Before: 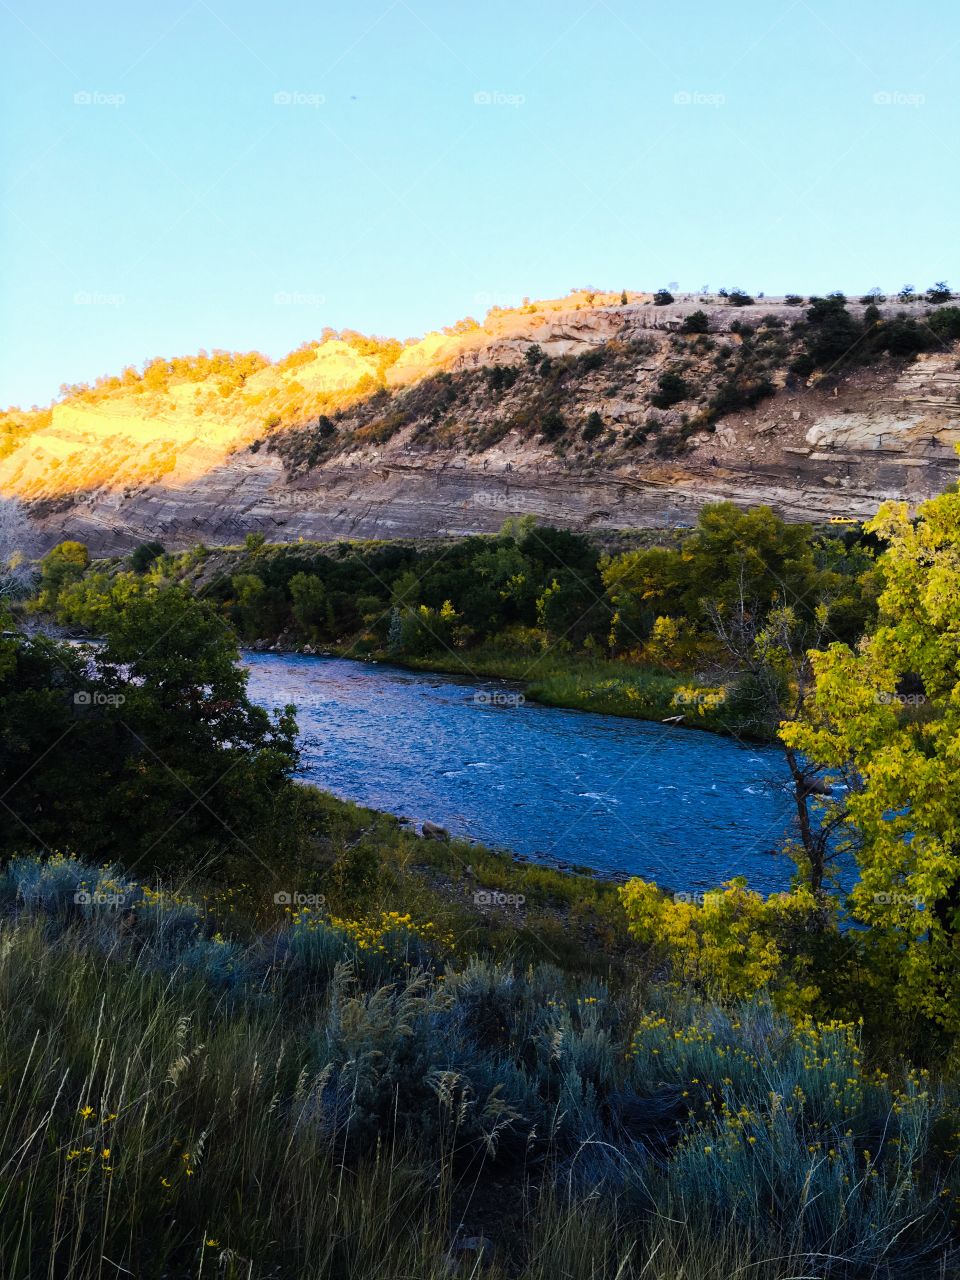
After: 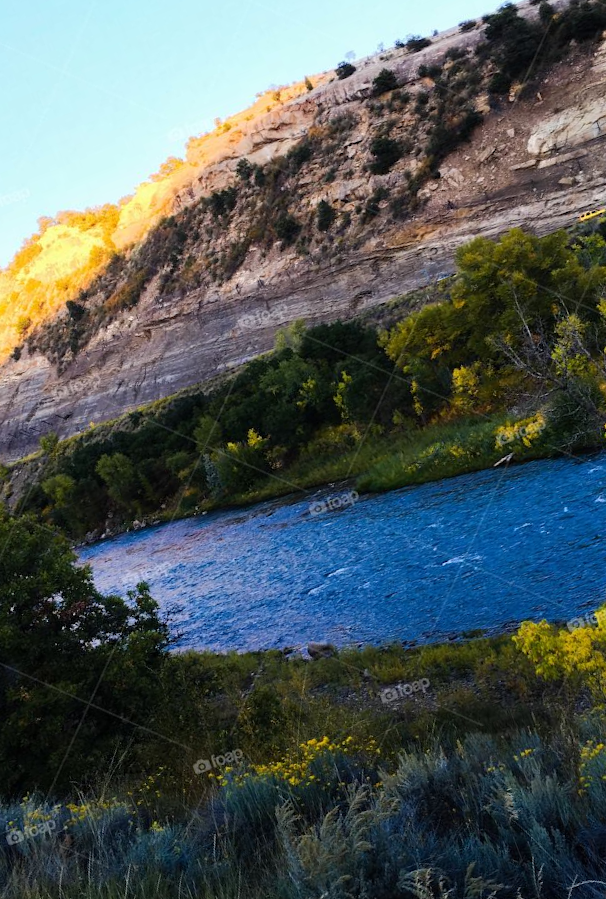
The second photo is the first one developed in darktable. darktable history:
crop and rotate: angle 20.79°, left 6.828%, right 4.164%, bottom 1.064%
